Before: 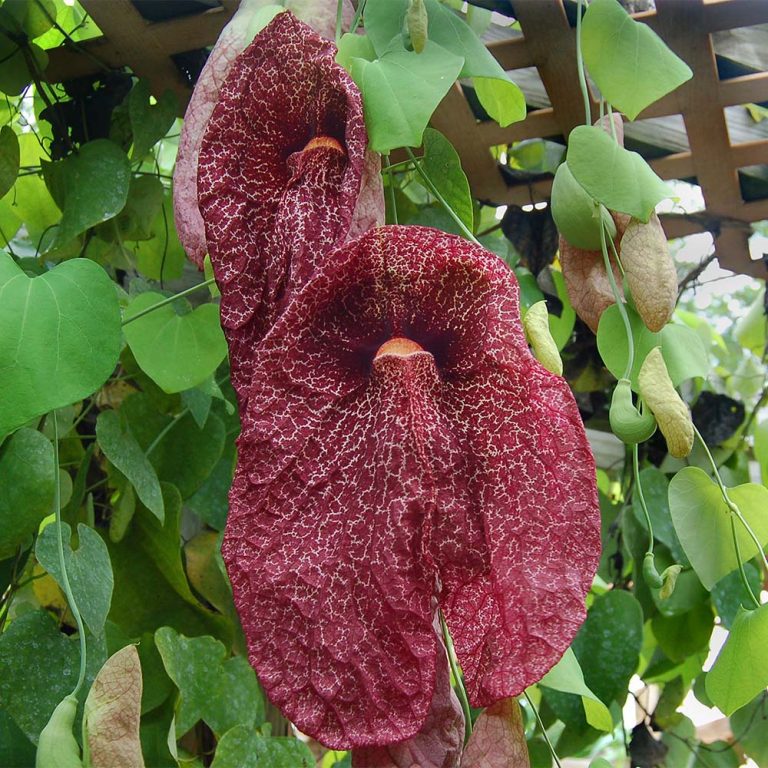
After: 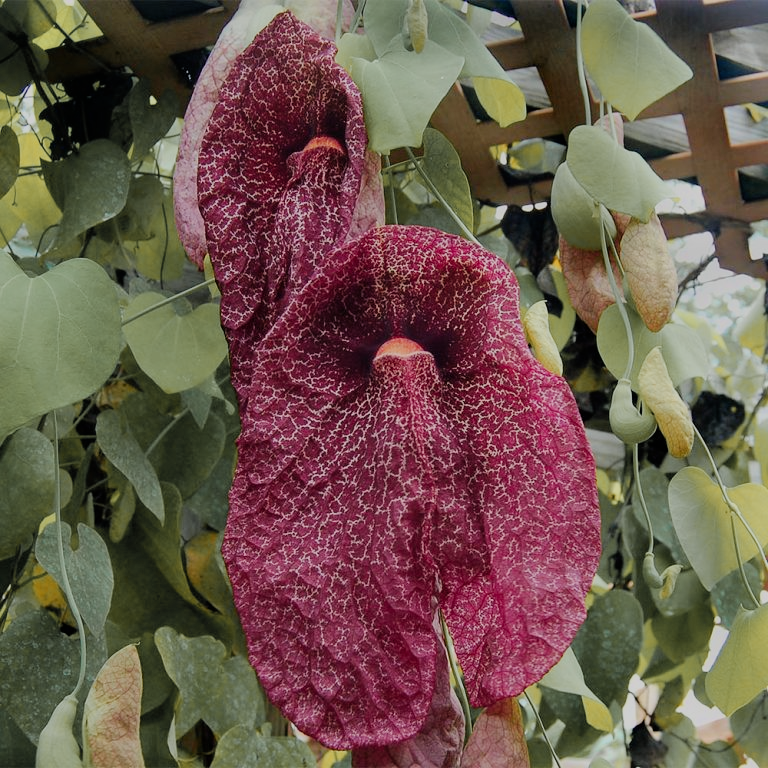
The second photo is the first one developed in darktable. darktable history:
color zones: curves: ch1 [(0.263, 0.53) (0.376, 0.287) (0.487, 0.512) (0.748, 0.547) (1, 0.513)]; ch2 [(0.262, 0.45) (0.751, 0.477)], mix 31.98%
contrast brightness saturation: contrast 0.01, saturation -0.05
filmic rgb: black relative exposure -7.32 EV, white relative exposure 5.09 EV, hardness 3.2
